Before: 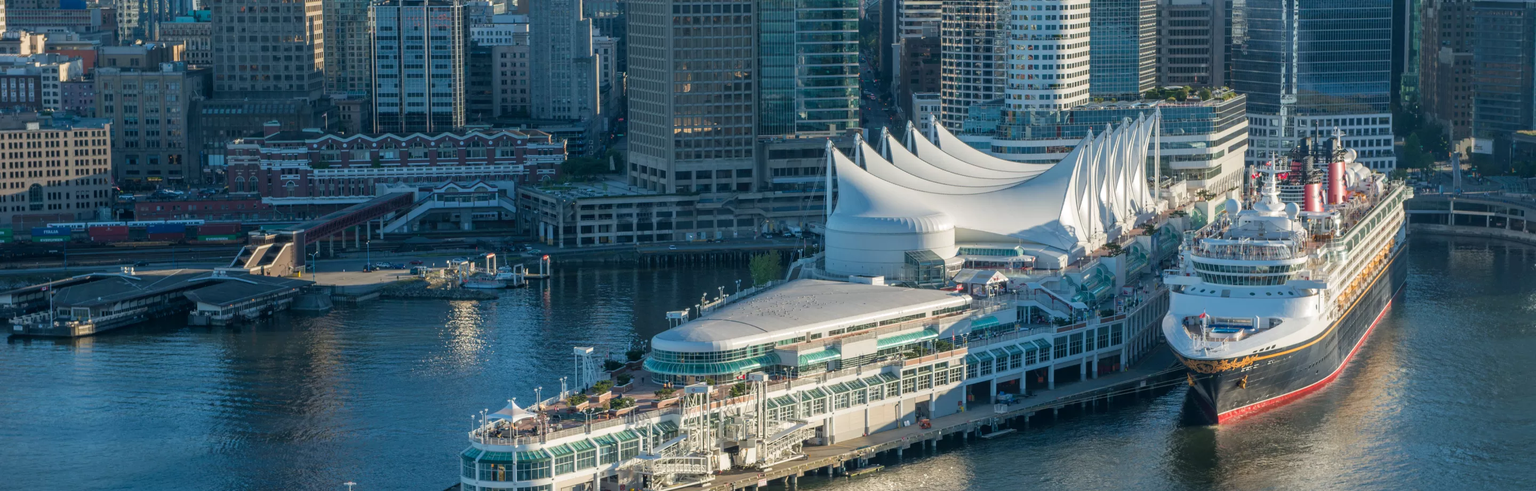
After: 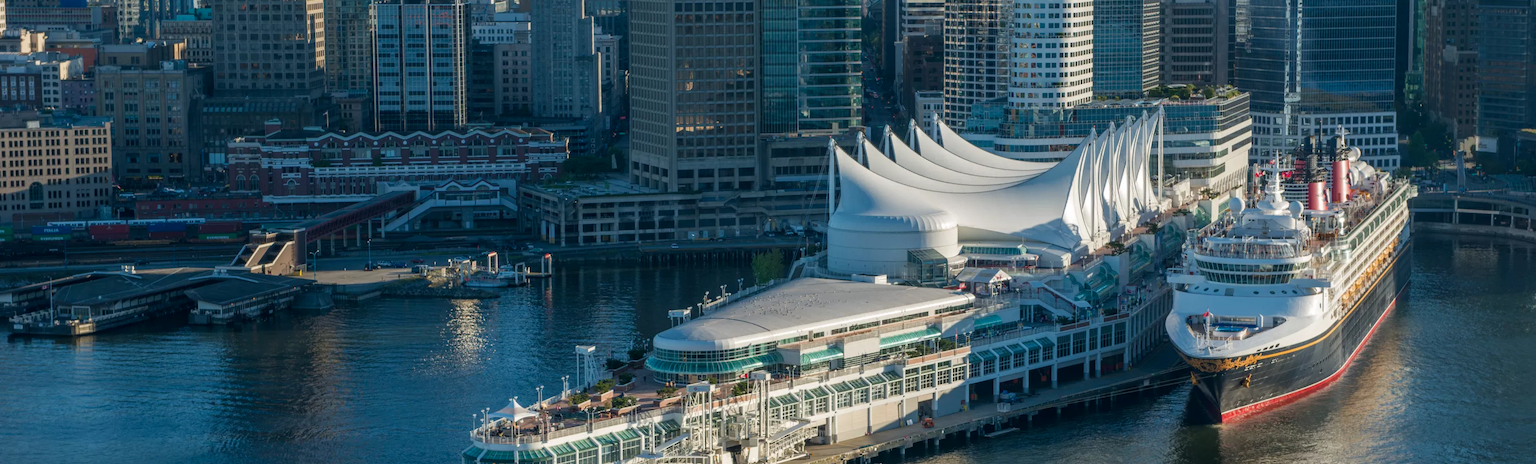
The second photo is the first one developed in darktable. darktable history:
crop: top 0.449%, right 0.262%, bottom 5.108%
contrast brightness saturation: brightness -0.085
